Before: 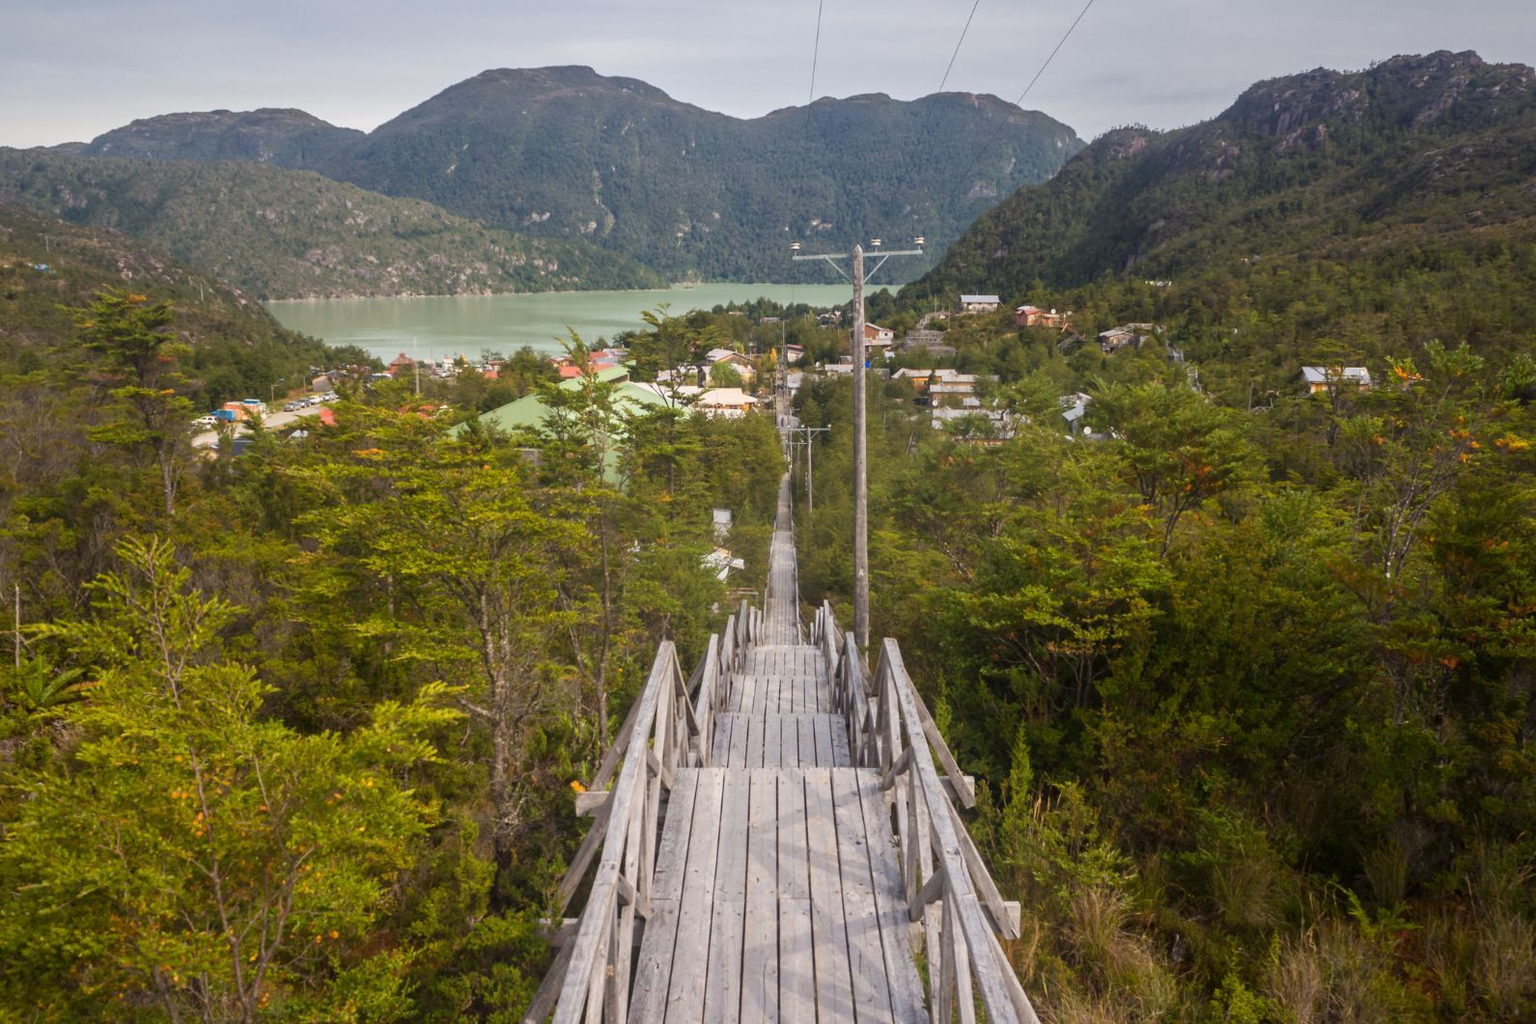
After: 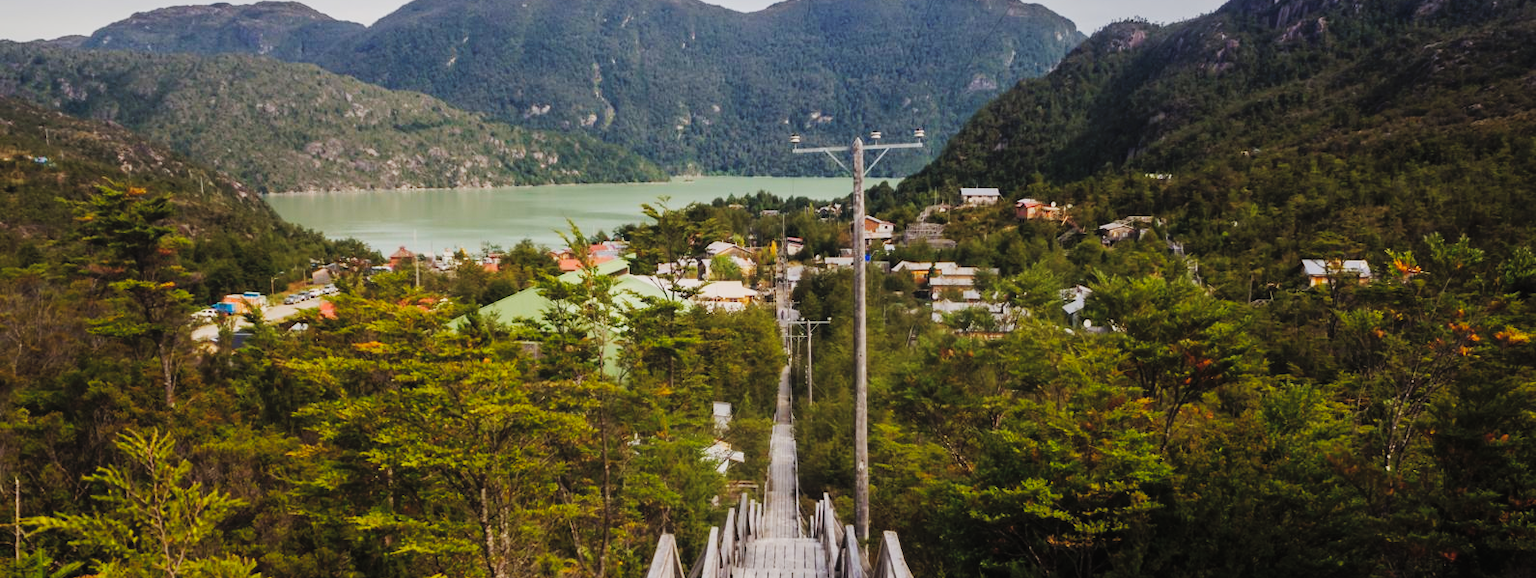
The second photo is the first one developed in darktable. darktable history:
exposure: exposure -1.501 EV, compensate highlight preservation false
color calibration: illuminant same as pipeline (D50), adaptation XYZ, x 0.346, y 0.358, temperature 5022.11 K
contrast brightness saturation: brightness 0.147
crop and rotate: top 10.552%, bottom 32.944%
base curve: curves: ch0 [(0, 0) (0, 0) (0.002, 0.001) (0.008, 0.003) (0.019, 0.011) (0.037, 0.037) (0.064, 0.11) (0.102, 0.232) (0.152, 0.379) (0.216, 0.524) (0.296, 0.665) (0.394, 0.789) (0.512, 0.881) (0.651, 0.945) (0.813, 0.986) (1, 1)], preserve colors none
